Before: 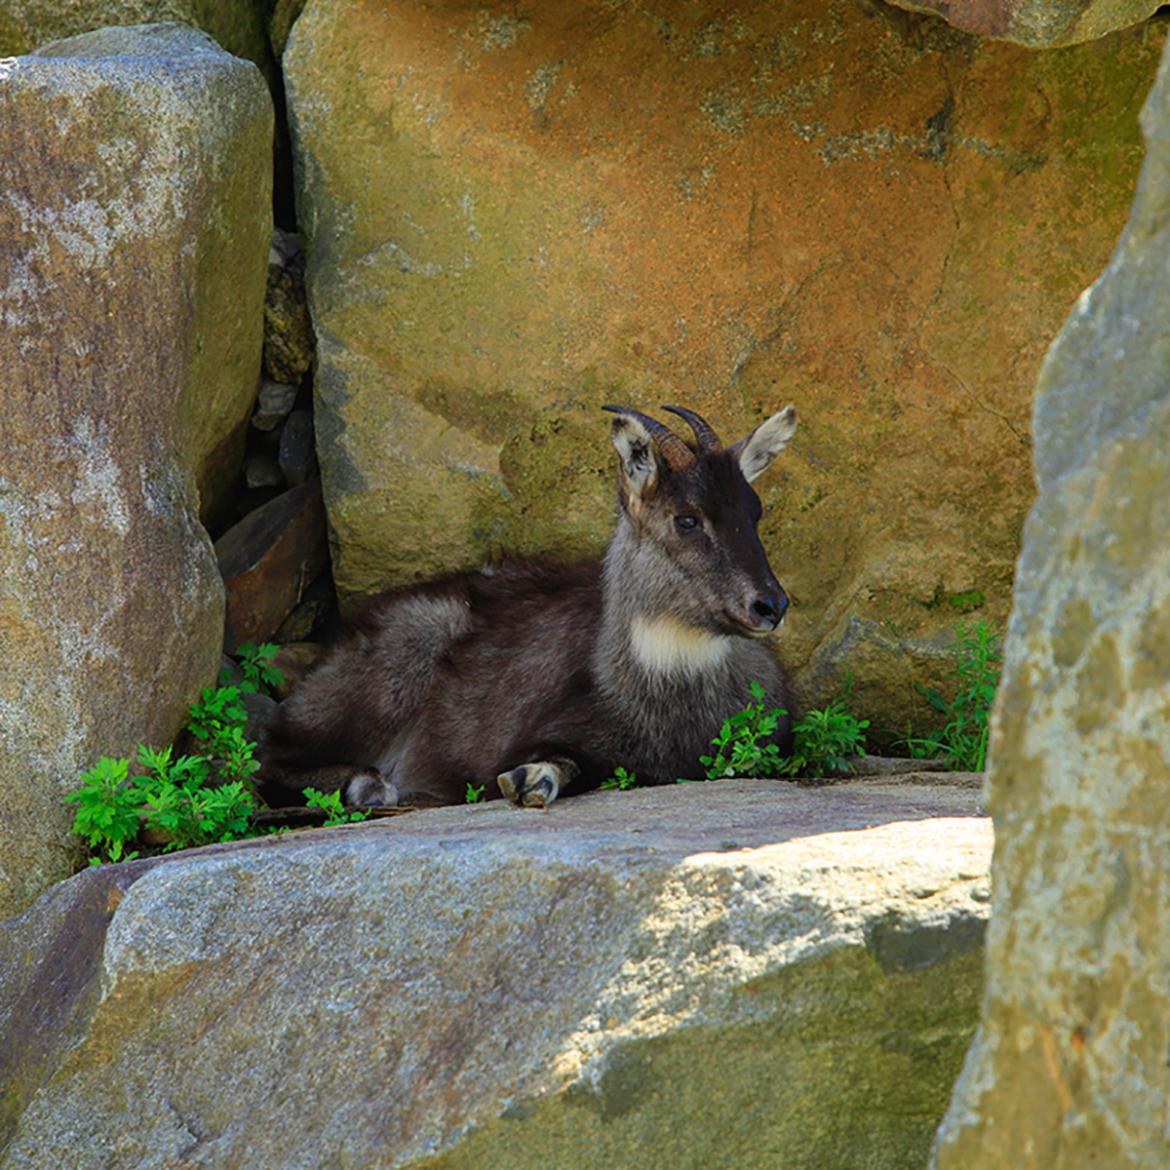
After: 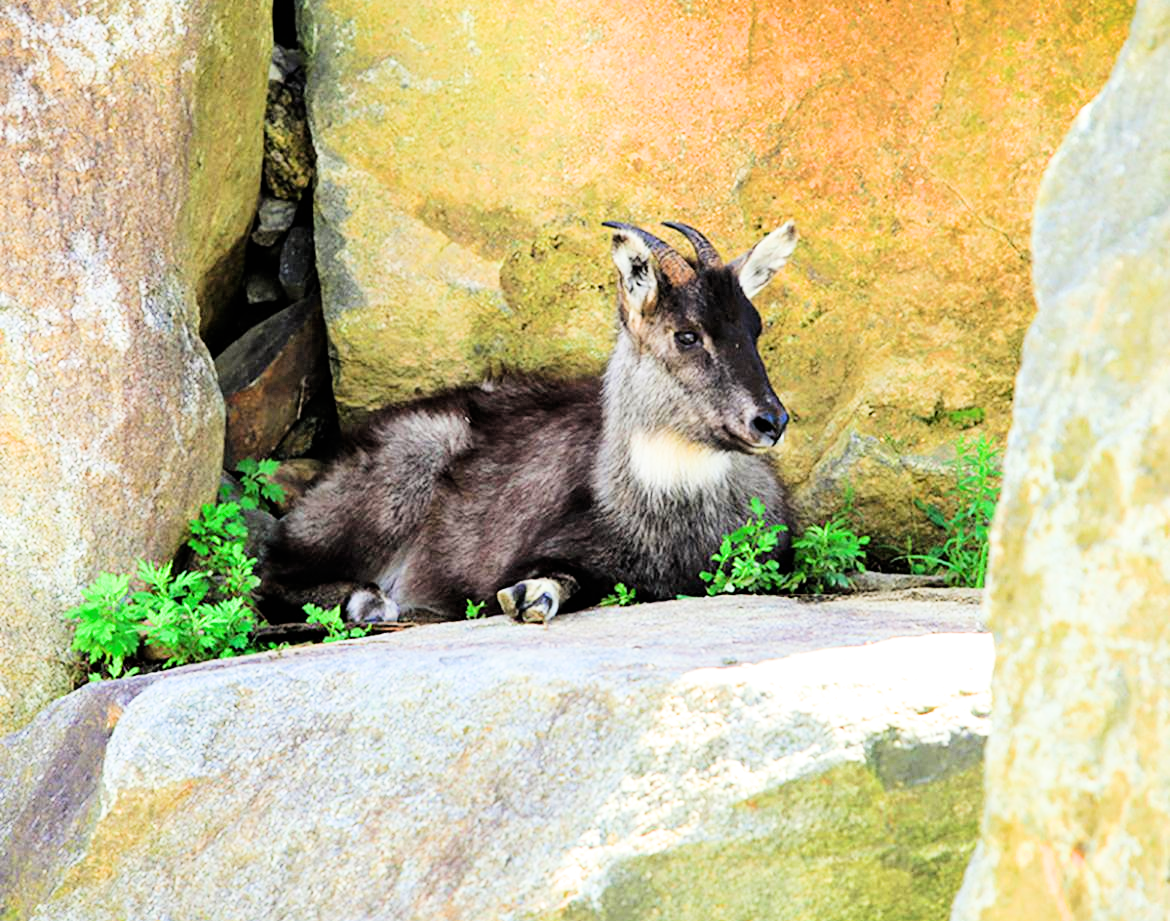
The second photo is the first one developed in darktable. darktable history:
filmic rgb: black relative exposure -5 EV, hardness 2.88, contrast 1.4, highlights saturation mix -30%
crop and rotate: top 15.774%, bottom 5.506%
exposure: exposure 2.003 EV, compensate highlight preservation false
